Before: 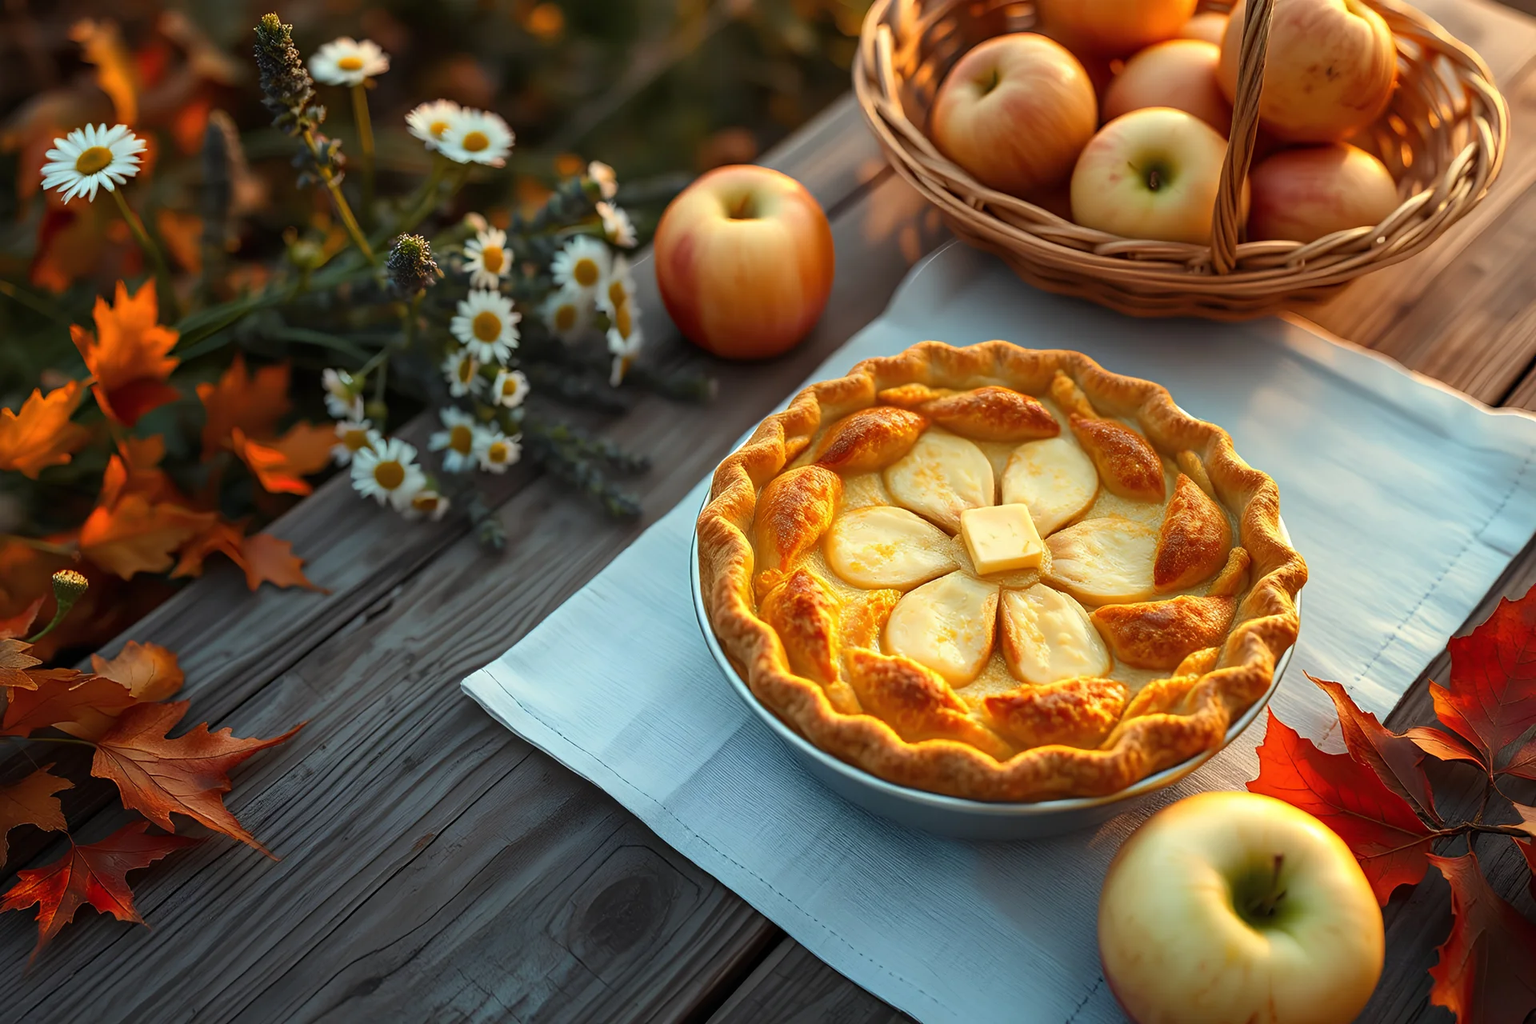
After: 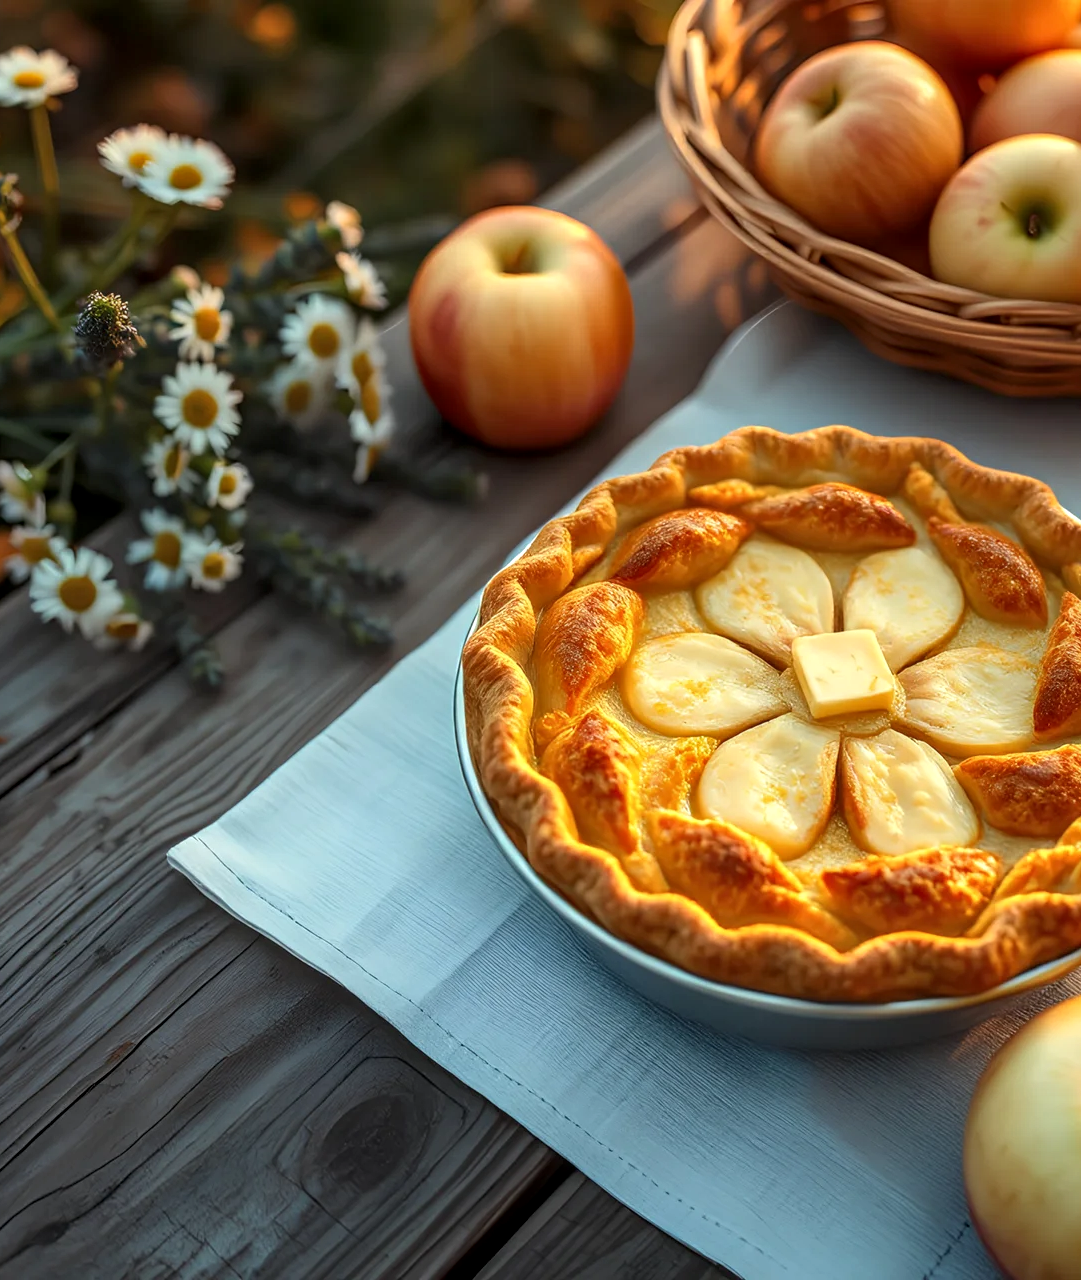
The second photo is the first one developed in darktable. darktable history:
crop: left 21.325%, right 22.355%
local contrast: on, module defaults
